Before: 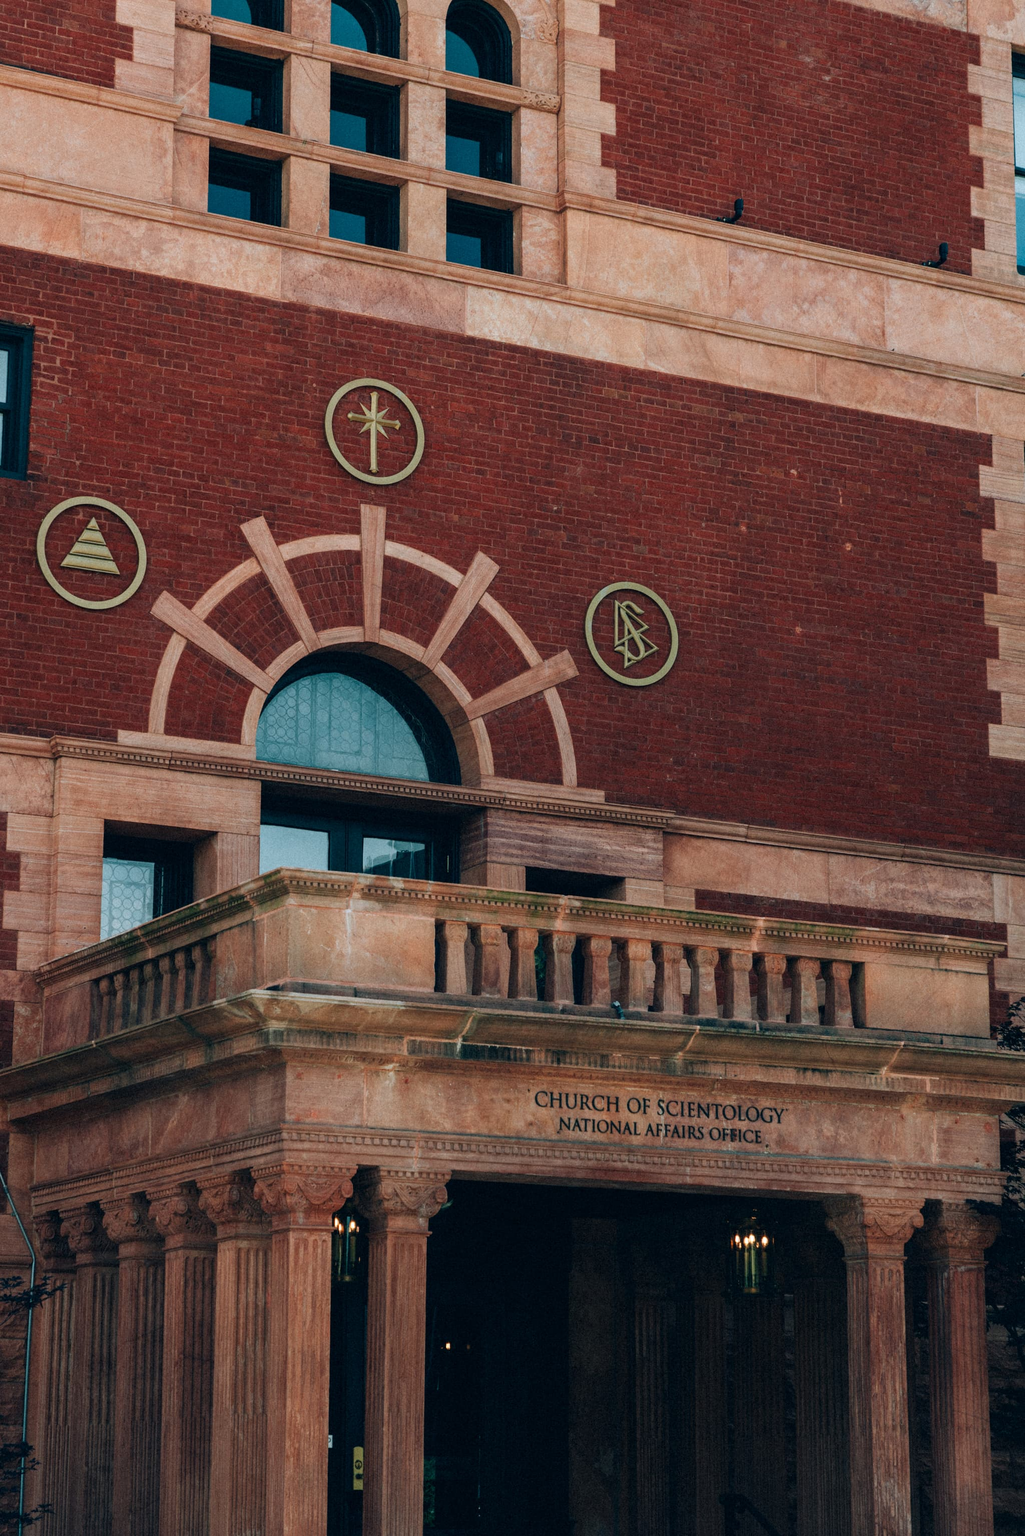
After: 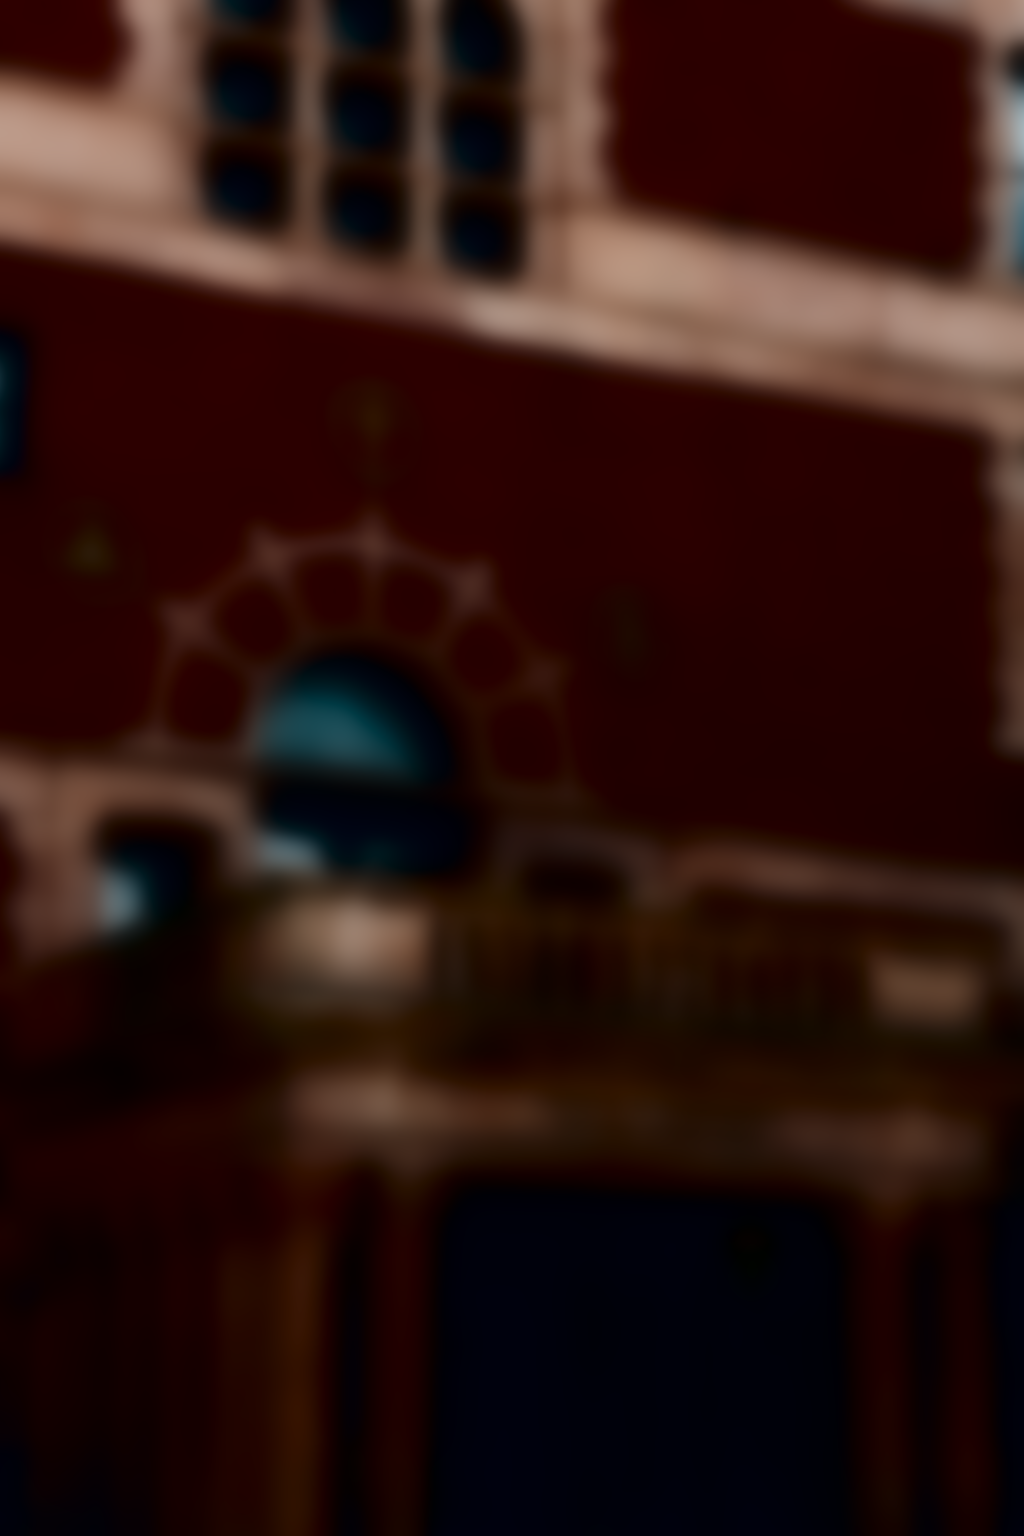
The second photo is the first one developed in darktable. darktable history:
lowpass: radius 31.92, contrast 1.72, brightness -0.98, saturation 0.94
bloom: size 9%, threshold 100%, strength 7%
